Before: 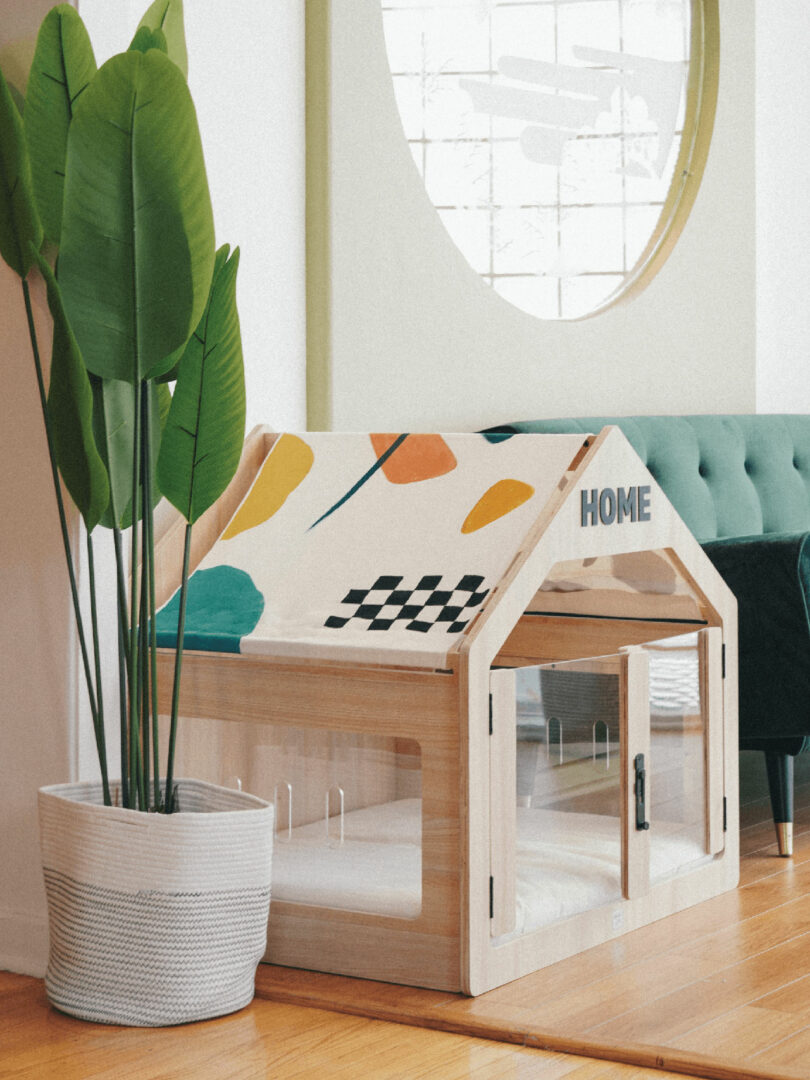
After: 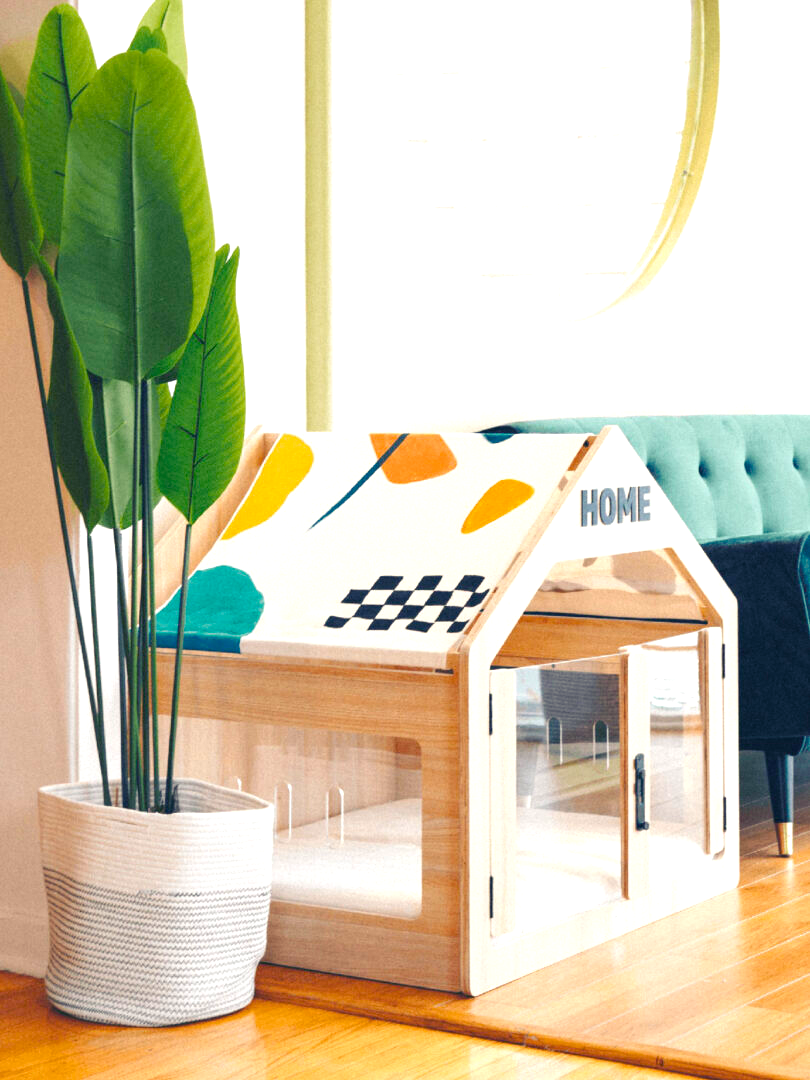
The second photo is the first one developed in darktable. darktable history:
exposure: black level correction 0, exposure 0.845 EV, compensate highlight preservation false
color balance rgb: shadows lift › luminance -28.435%, shadows lift › chroma 14.814%, shadows lift › hue 271.58°, linear chroma grading › shadows 31.559%, linear chroma grading › global chroma -1.888%, linear chroma grading › mid-tones 3.595%, perceptual saturation grading › global saturation 31.163%
